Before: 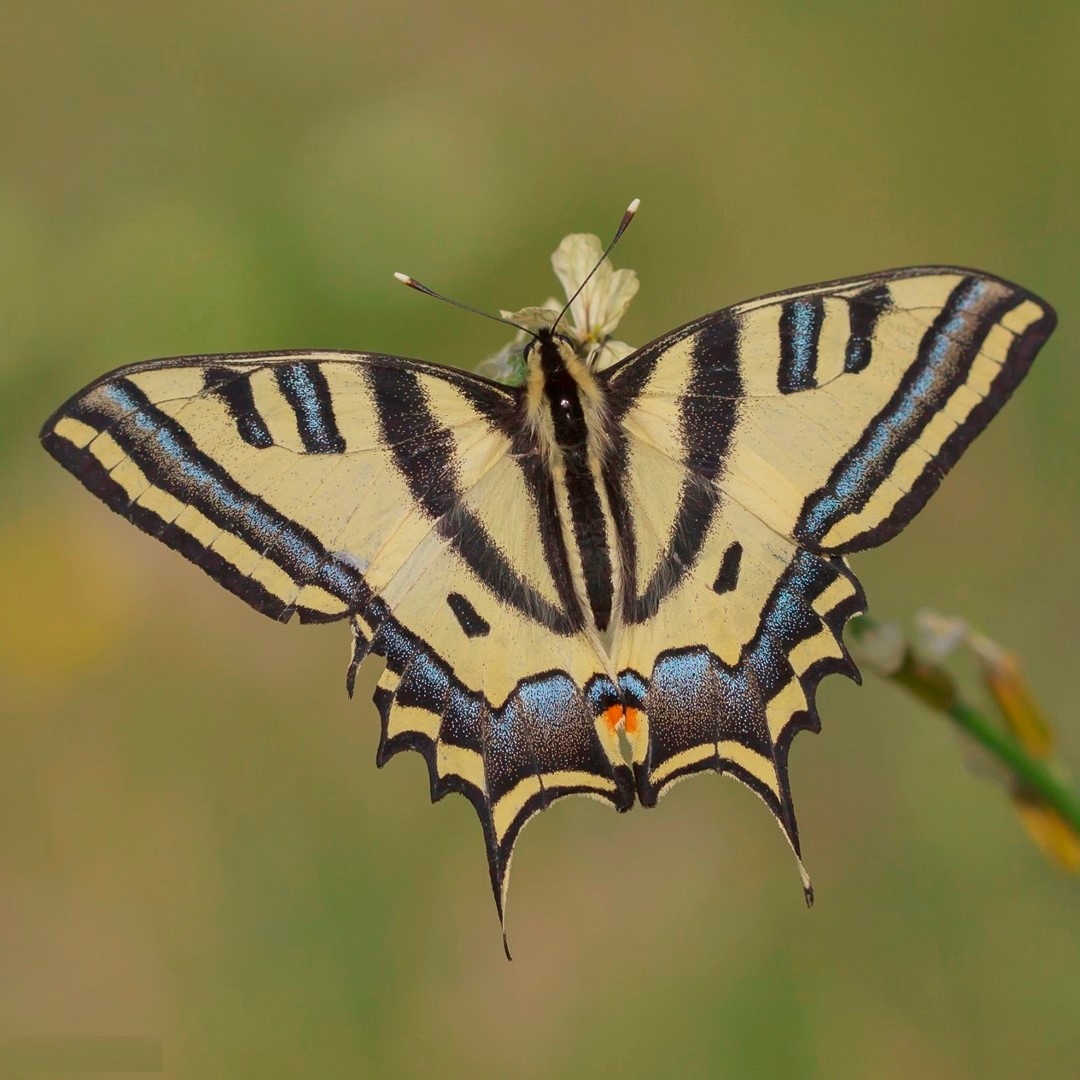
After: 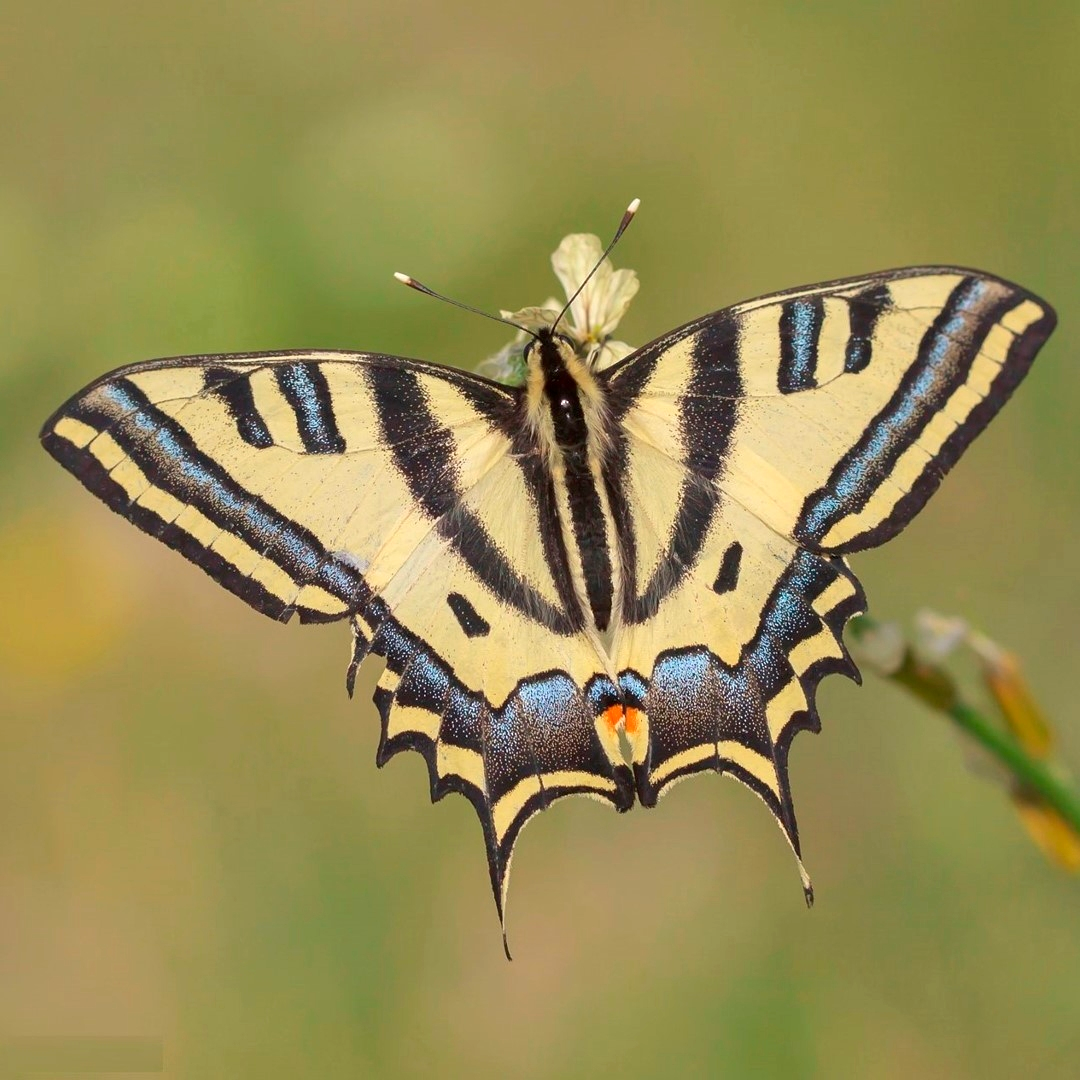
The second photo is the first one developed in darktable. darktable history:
exposure: black level correction 0.001, exposure 0.499 EV, compensate highlight preservation false
